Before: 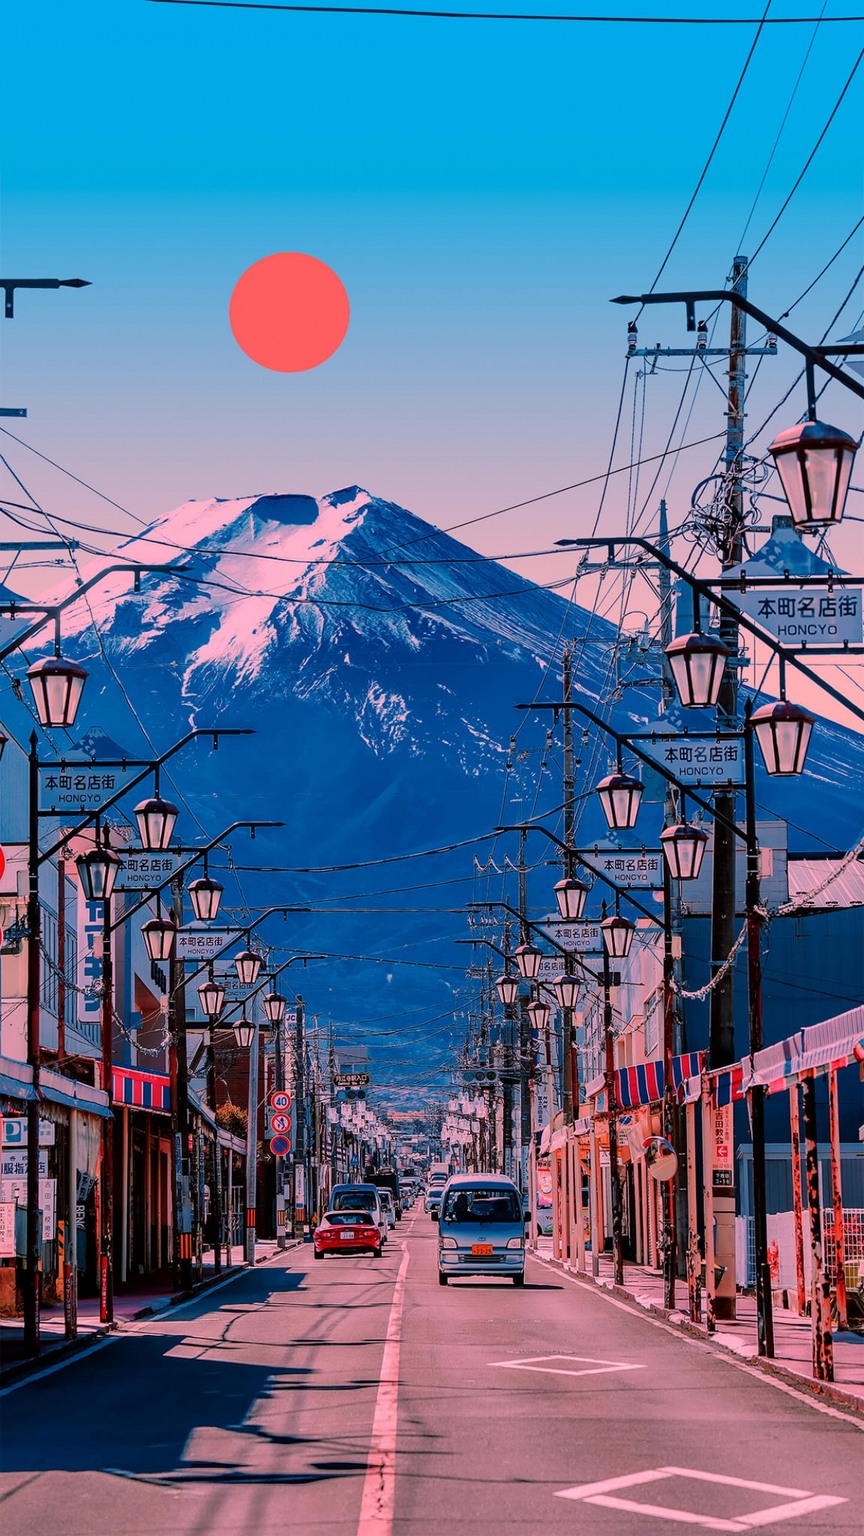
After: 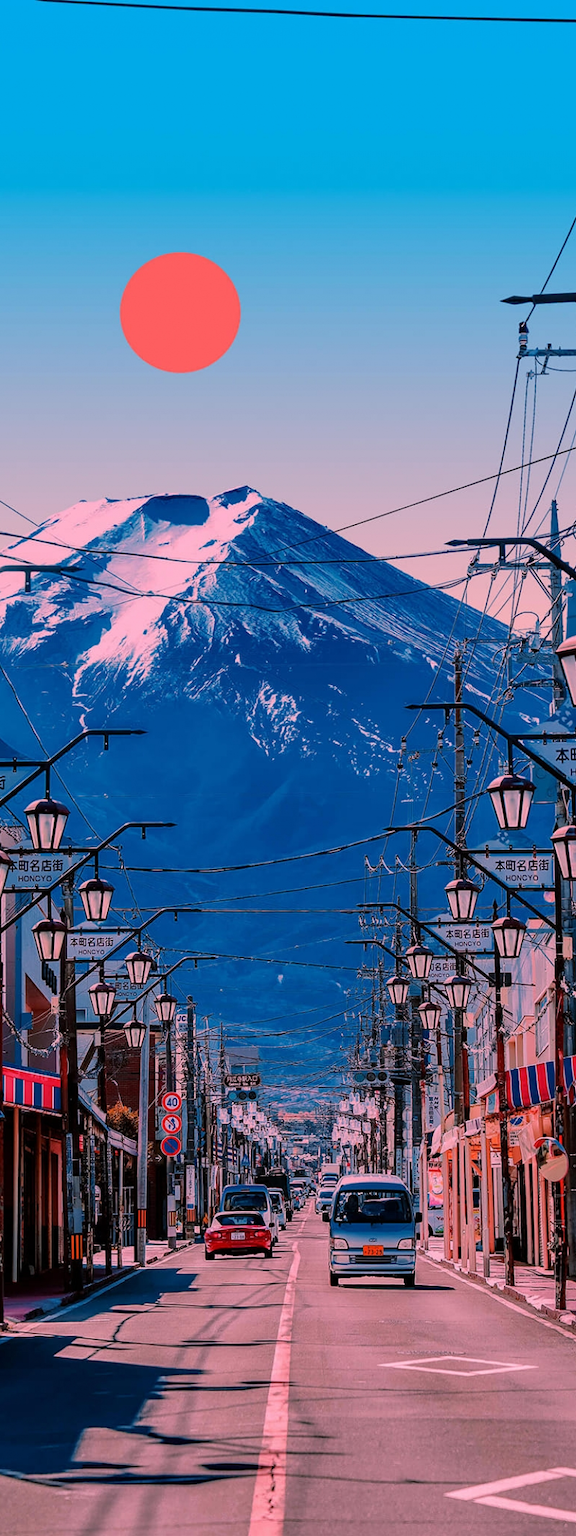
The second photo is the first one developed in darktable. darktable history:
crop and rotate: left 12.703%, right 20.619%
